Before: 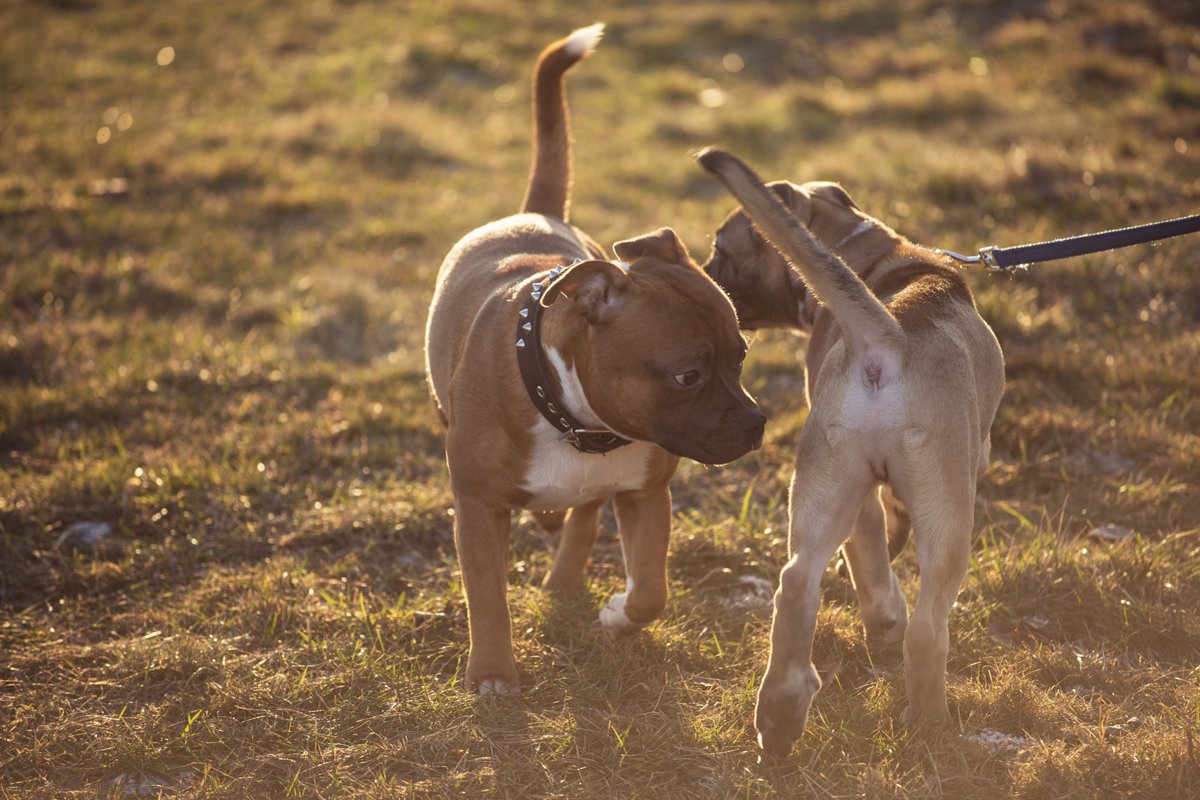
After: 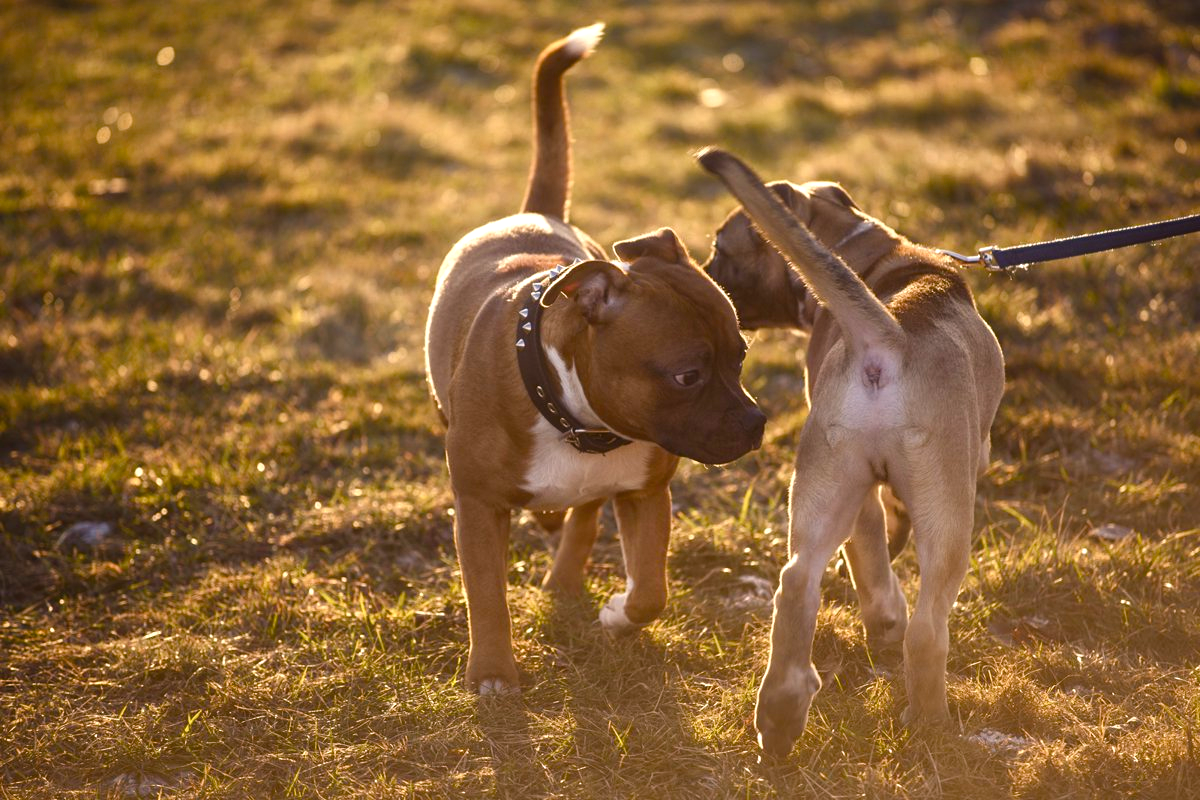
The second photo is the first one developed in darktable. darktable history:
local contrast: mode bilateral grid, contrast 100, coarseness 100, detail 108%, midtone range 0.2
color balance rgb: shadows lift › chroma 1%, shadows lift › hue 217.2°, power › hue 310.8°, highlights gain › chroma 2%, highlights gain › hue 44.4°, global offset › luminance 0.25%, global offset › hue 171.6°, perceptual saturation grading › global saturation 14.09%, perceptual saturation grading › highlights -30%, perceptual saturation grading › shadows 50.67%, global vibrance 25%, contrast 20%
